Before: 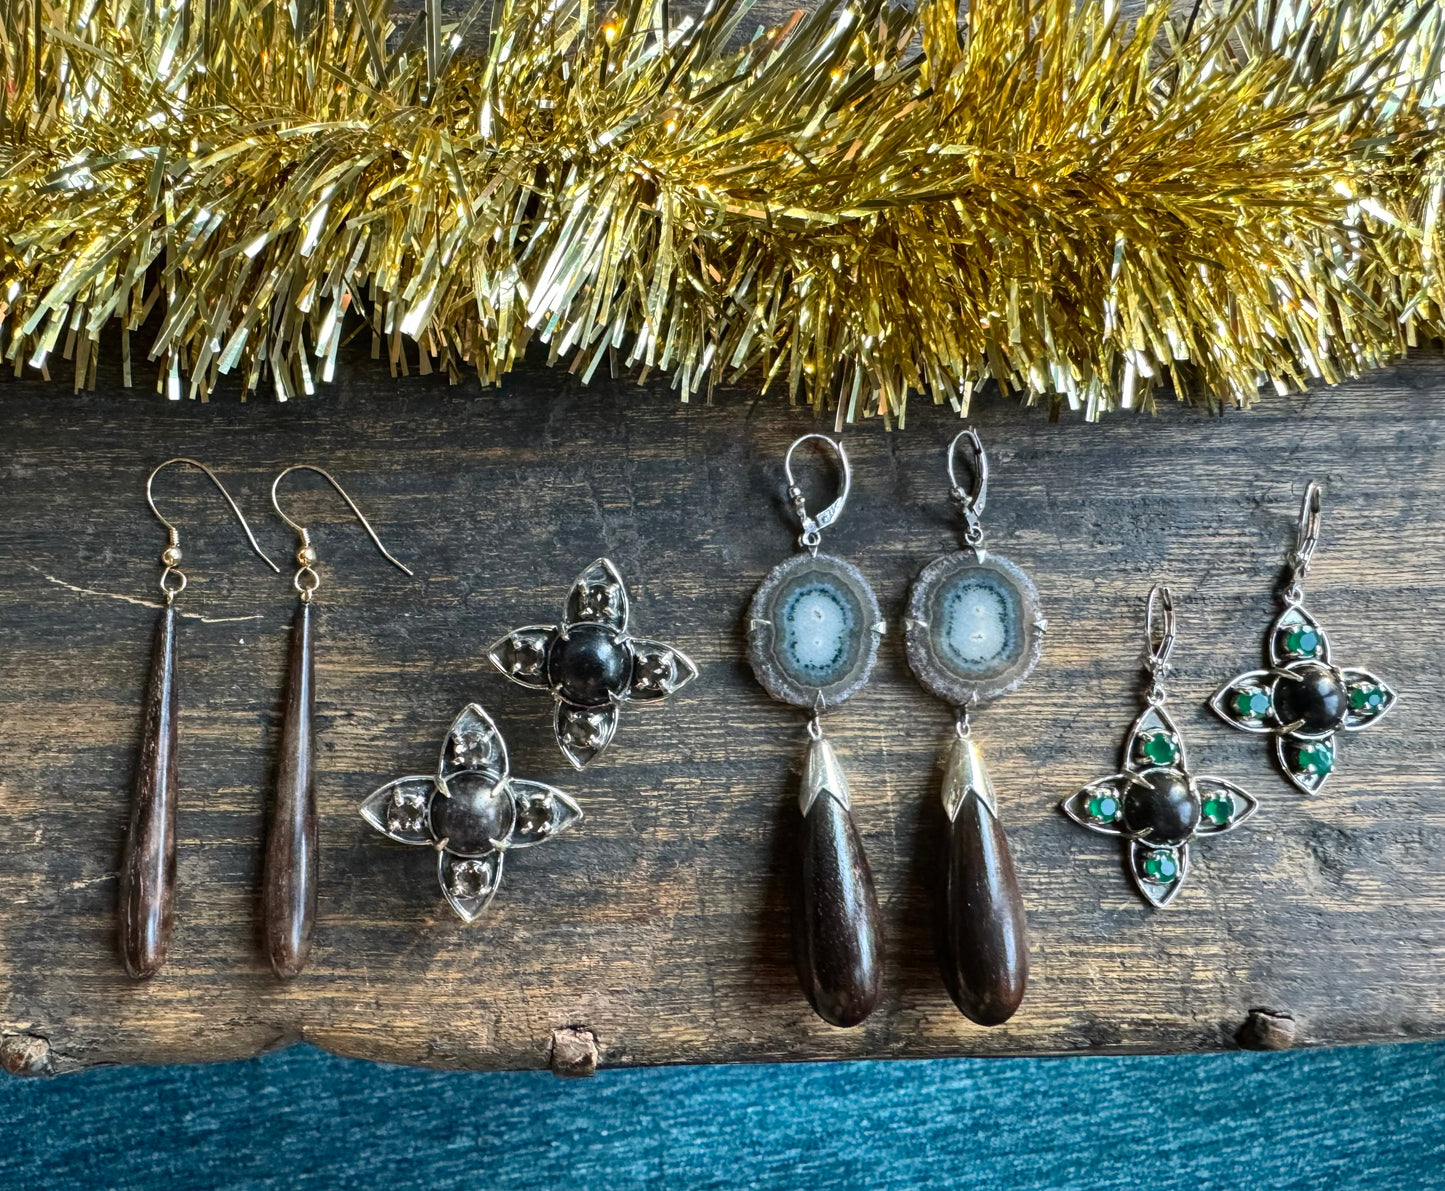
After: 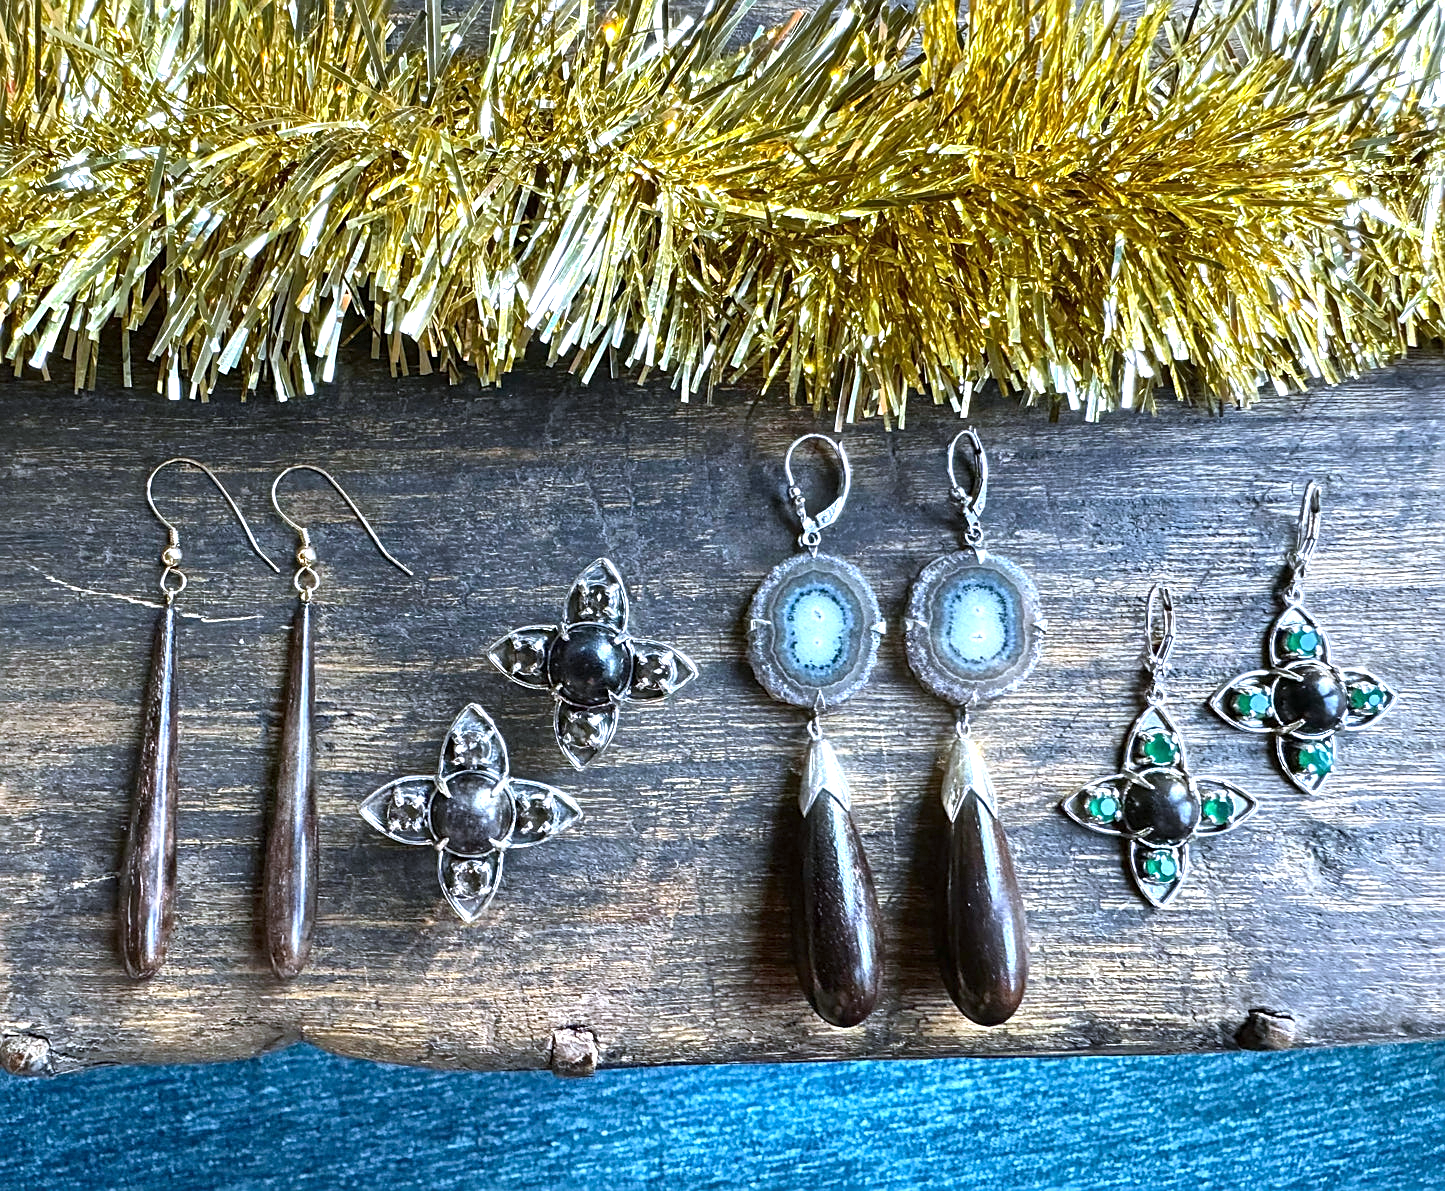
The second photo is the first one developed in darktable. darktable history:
exposure: black level correction 0, exposure 0.7 EV, compensate exposure bias true, compensate highlight preservation false
sharpen: on, module defaults
white balance: red 0.948, green 1.02, blue 1.176
